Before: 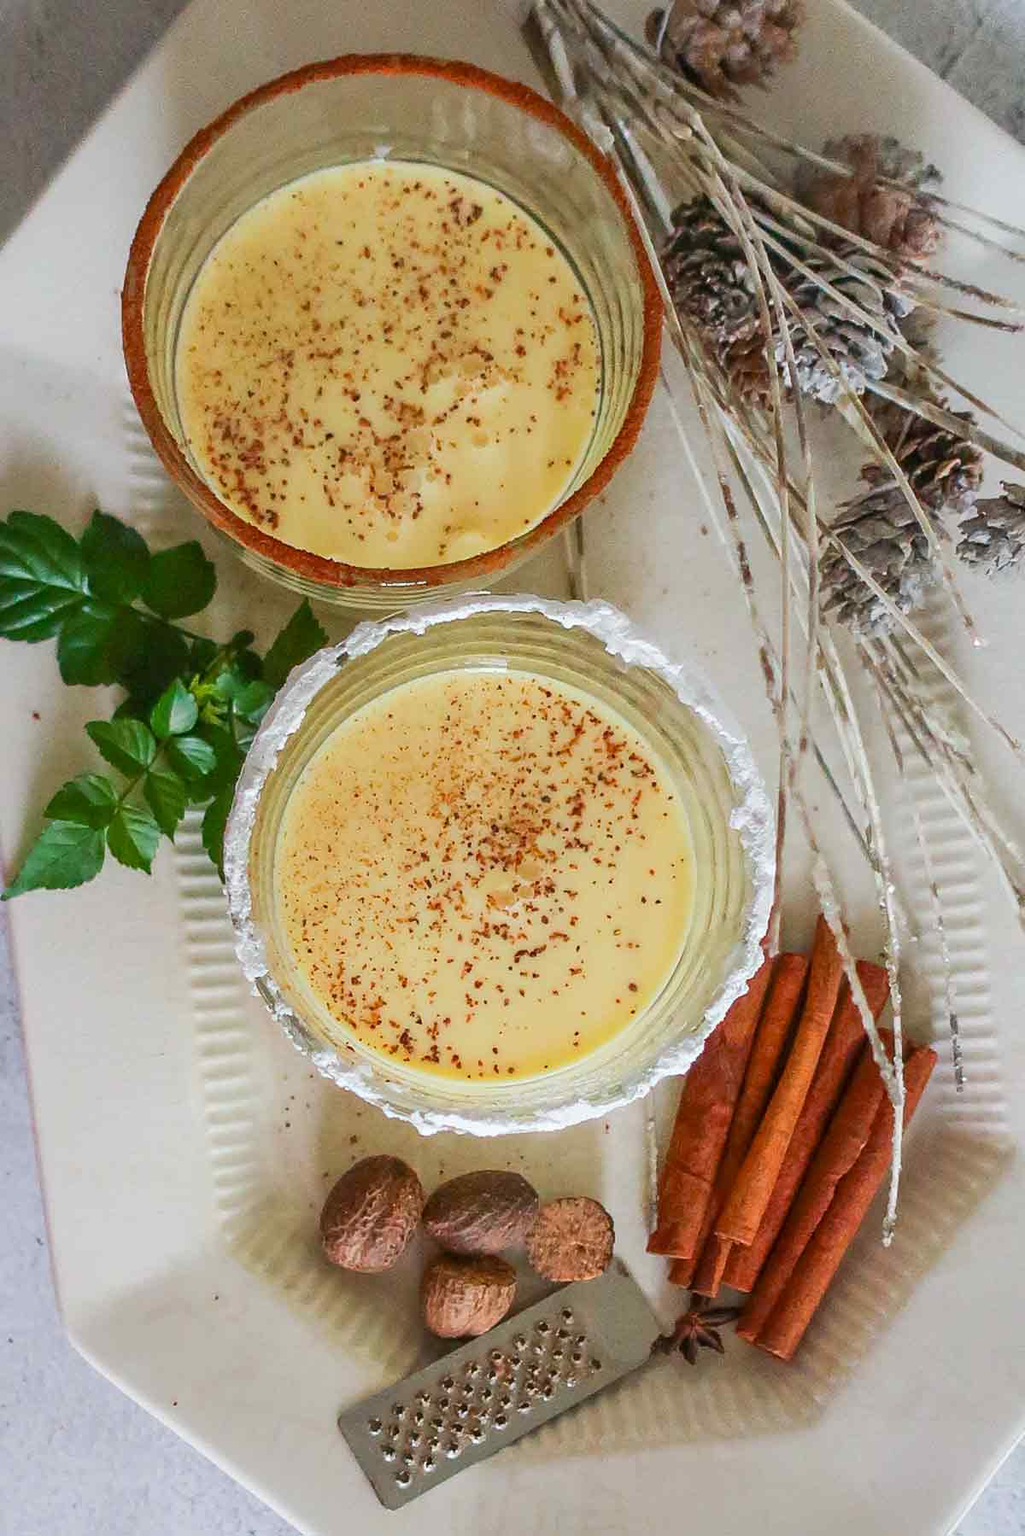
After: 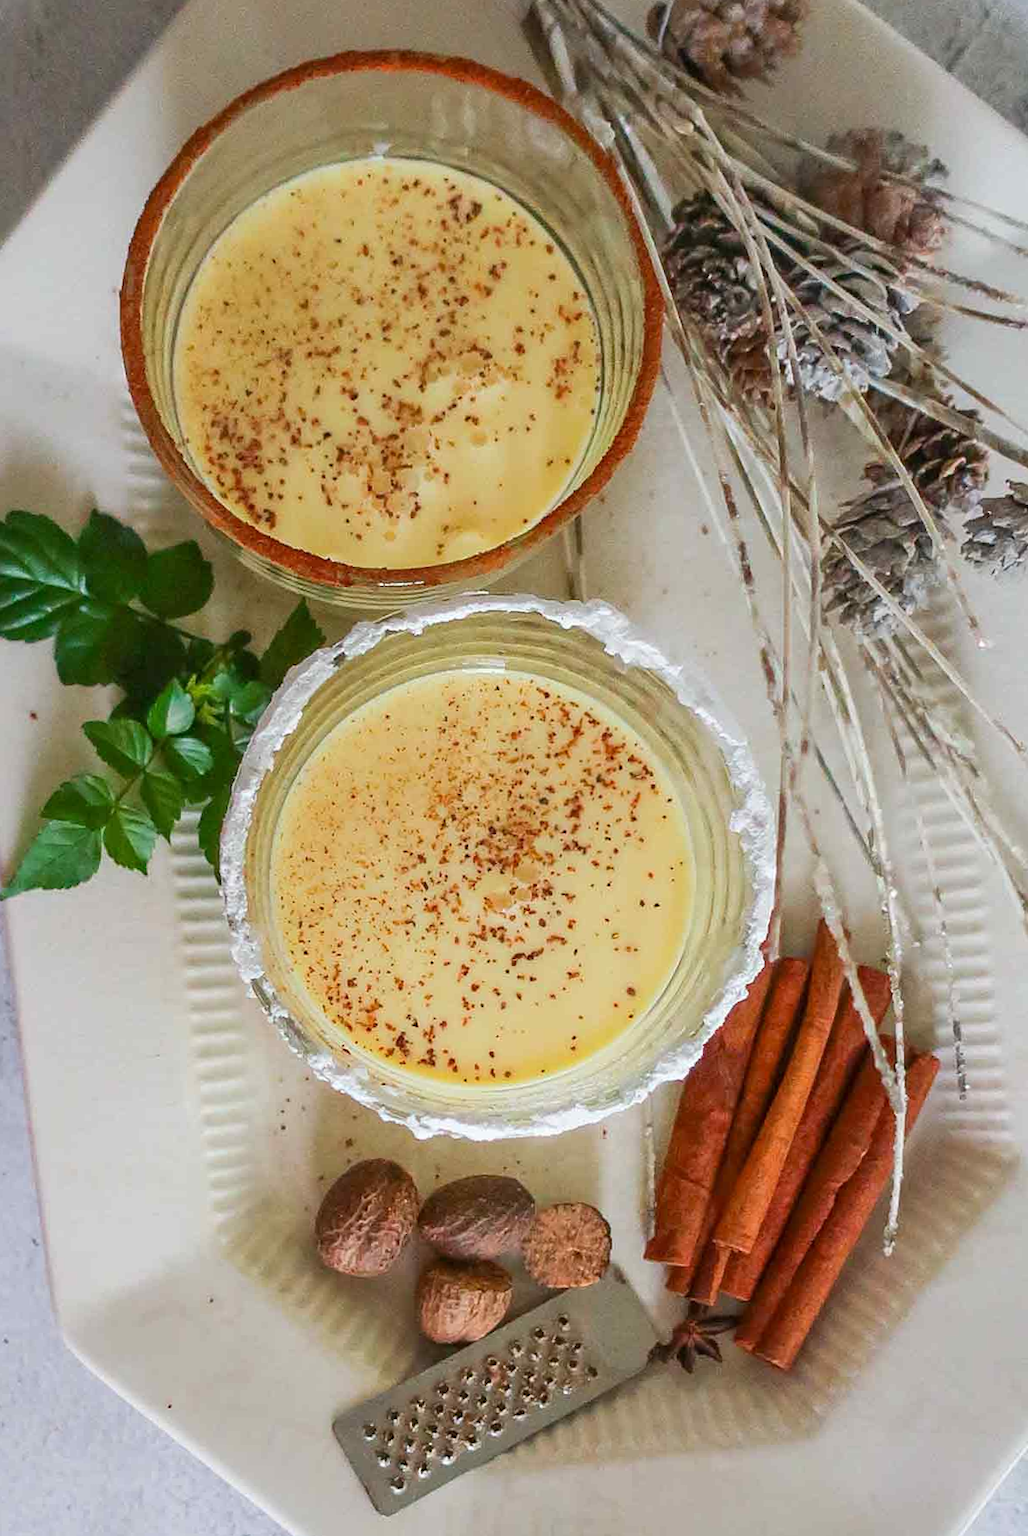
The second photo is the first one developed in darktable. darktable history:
rotate and perspective: rotation 0.192°, lens shift (horizontal) -0.015, crop left 0.005, crop right 0.996, crop top 0.006, crop bottom 0.99
exposure: compensate highlight preservation false
